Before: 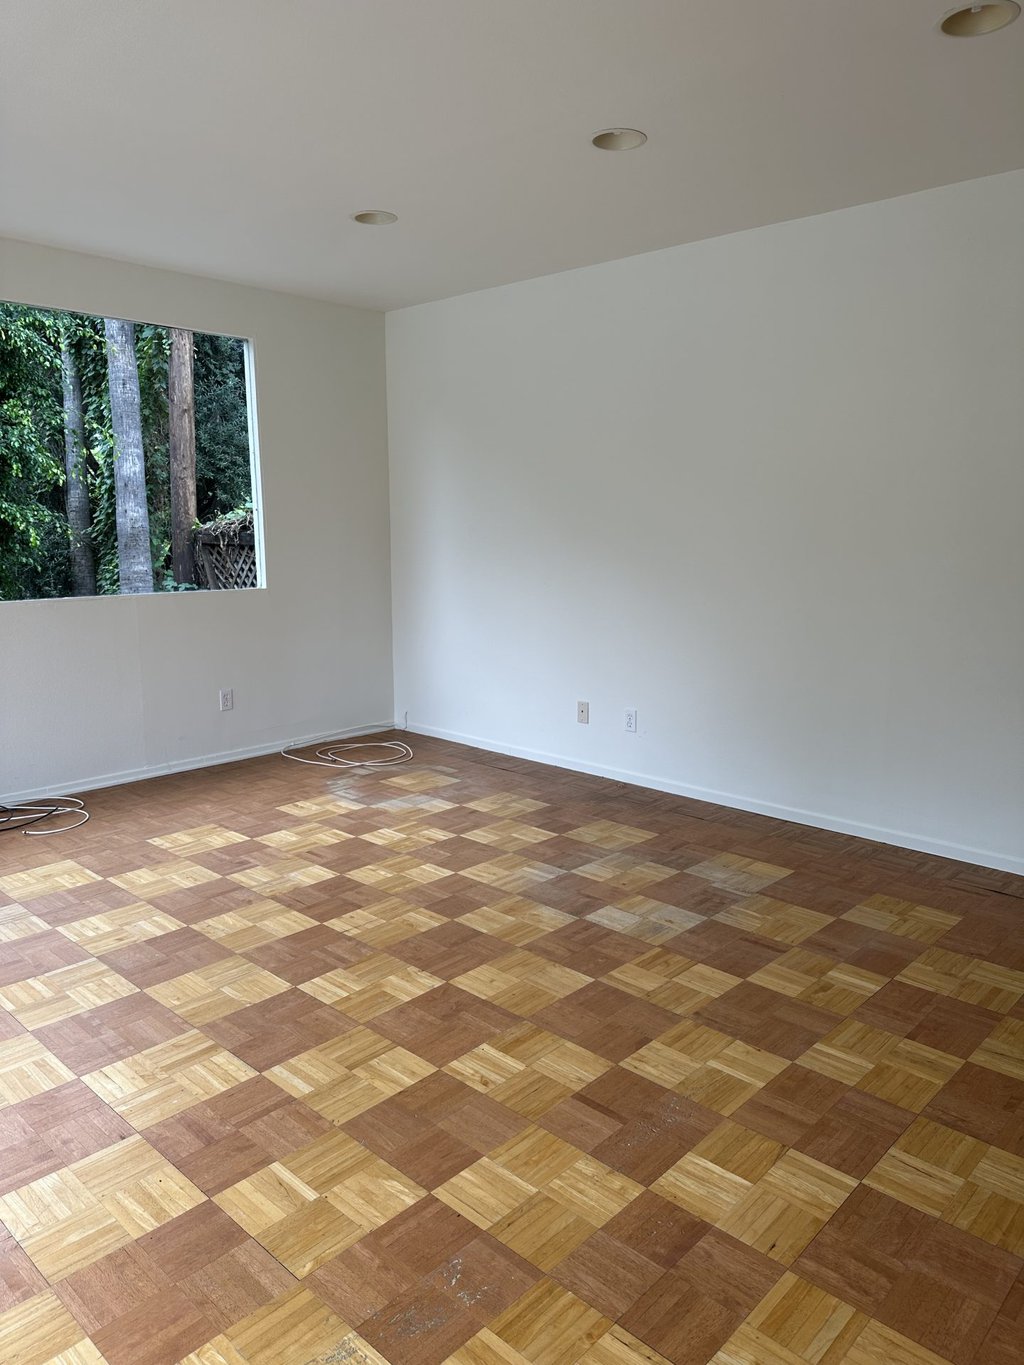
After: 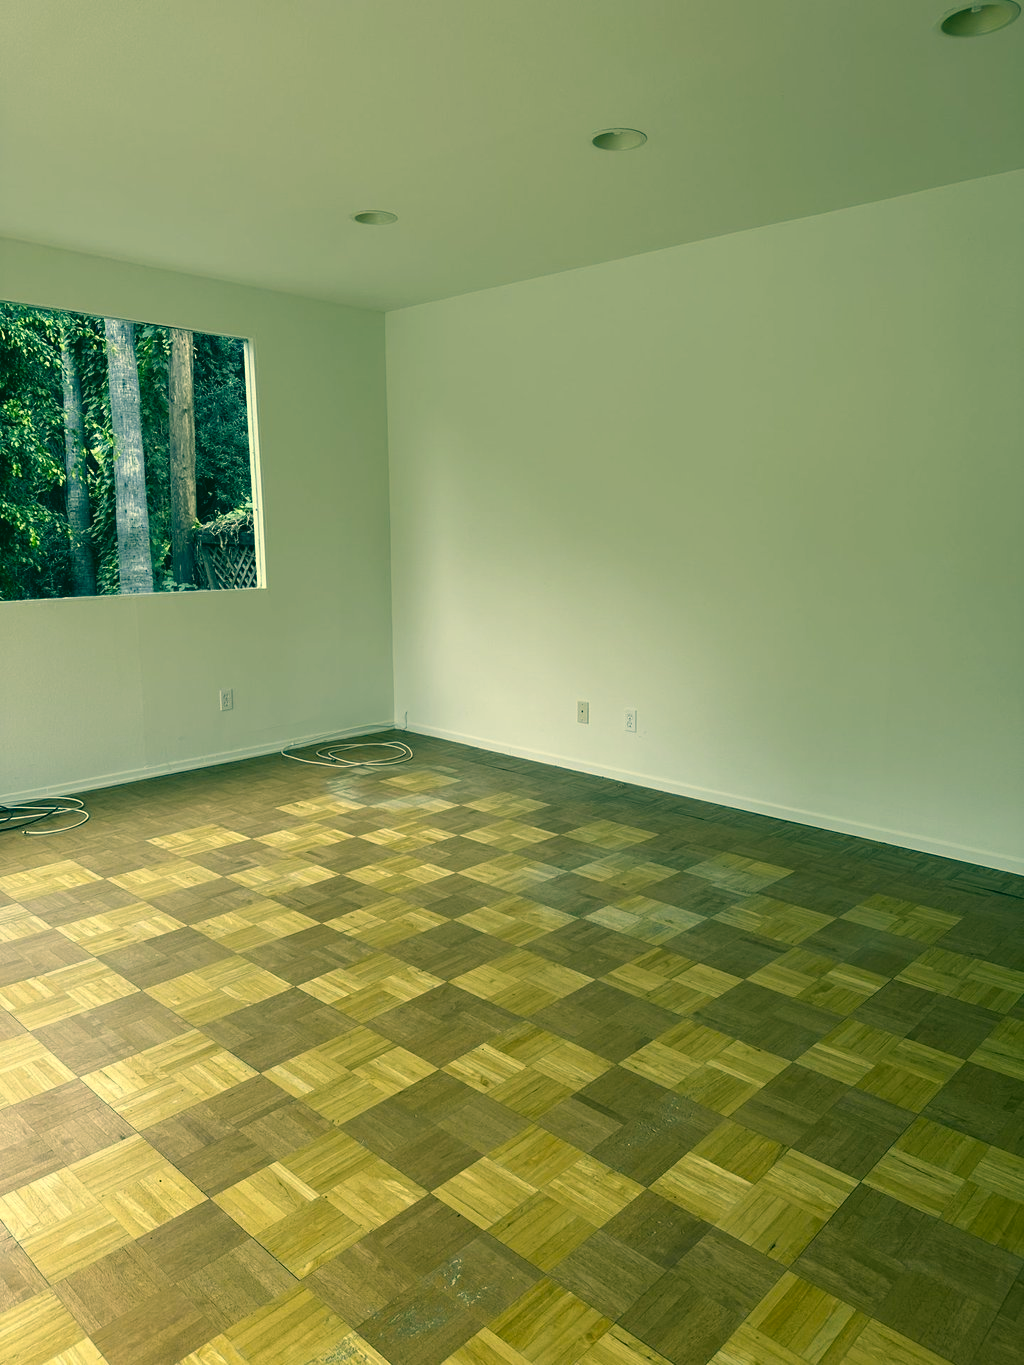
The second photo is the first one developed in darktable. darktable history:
color correction: highlights a* 1.98, highlights b* 34.34, shadows a* -36.12, shadows b* -5.5
tone equalizer: edges refinement/feathering 500, mask exposure compensation -1.57 EV, preserve details no
